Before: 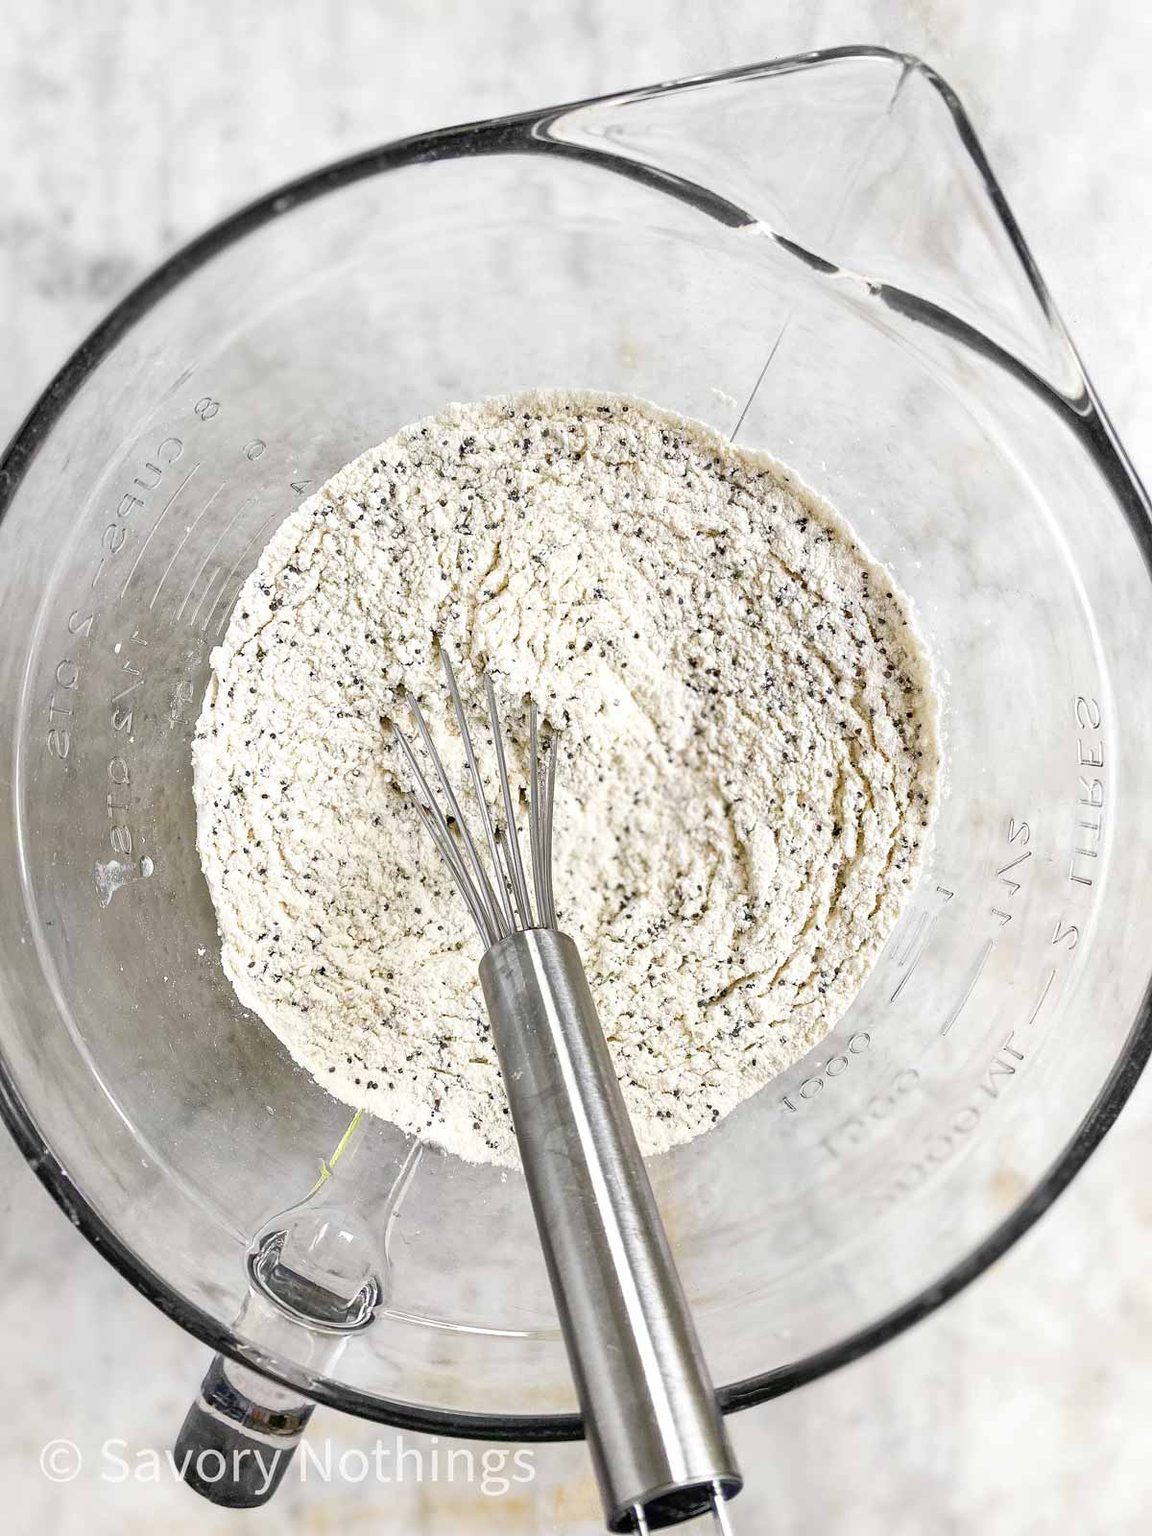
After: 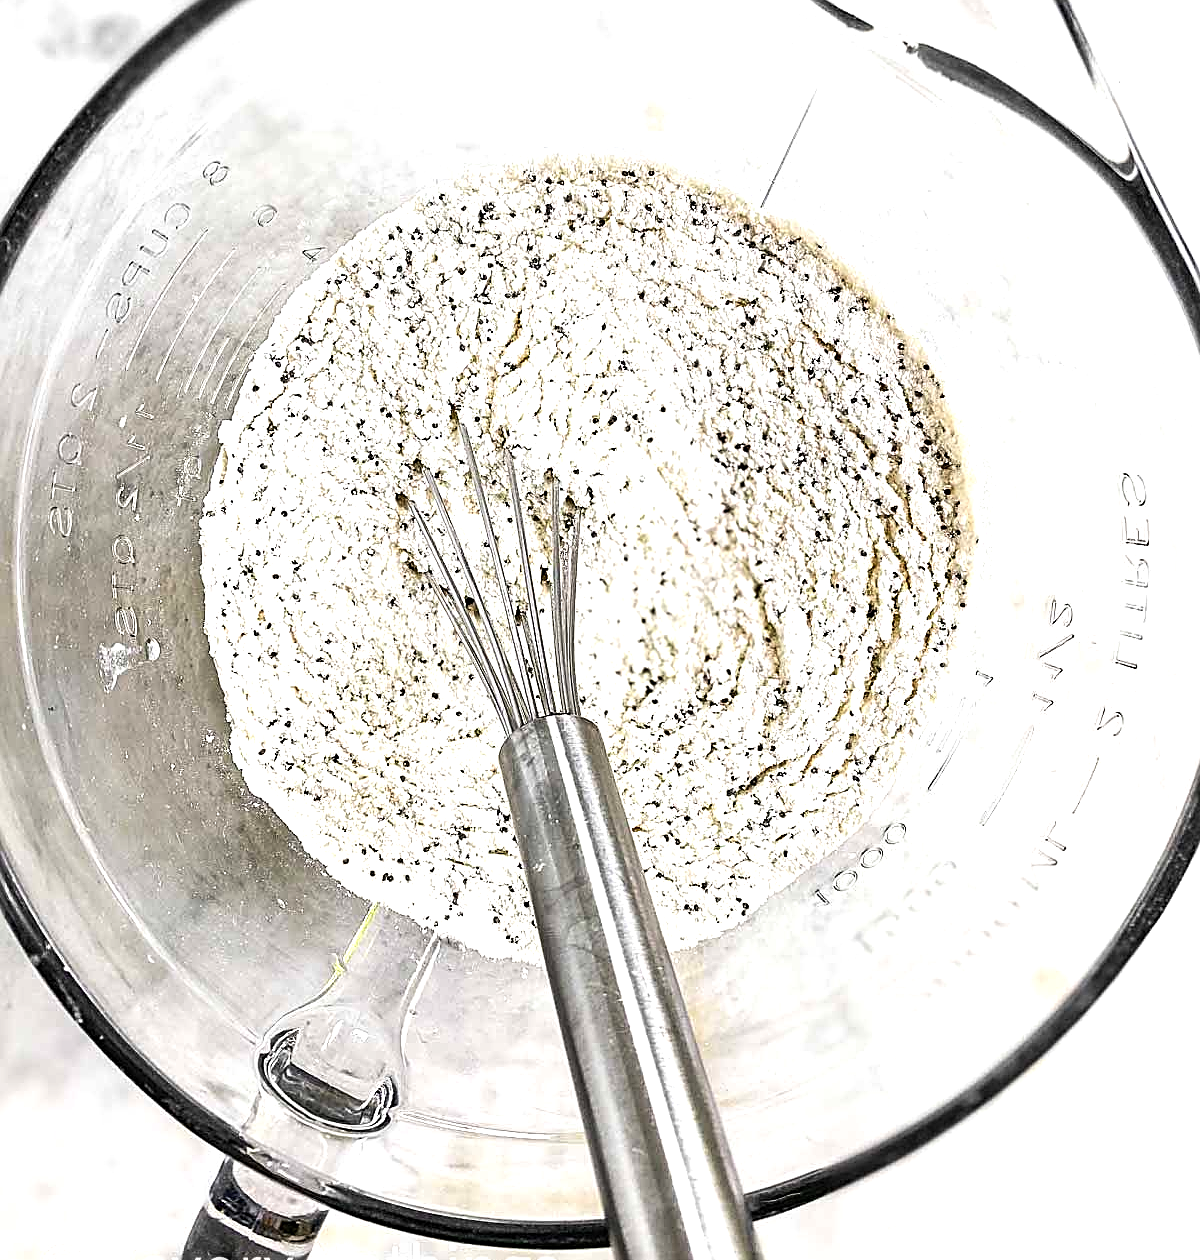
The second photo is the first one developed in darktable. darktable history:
tone equalizer: -8 EV -0.774 EV, -7 EV -0.729 EV, -6 EV -0.632 EV, -5 EV -0.368 EV, -3 EV 0.375 EV, -2 EV 0.6 EV, -1 EV 0.679 EV, +0 EV 0.755 EV, edges refinement/feathering 500, mask exposure compensation -1.57 EV, preserve details no
crop and rotate: top 15.831%, bottom 5.379%
sharpen: amount 0.897
